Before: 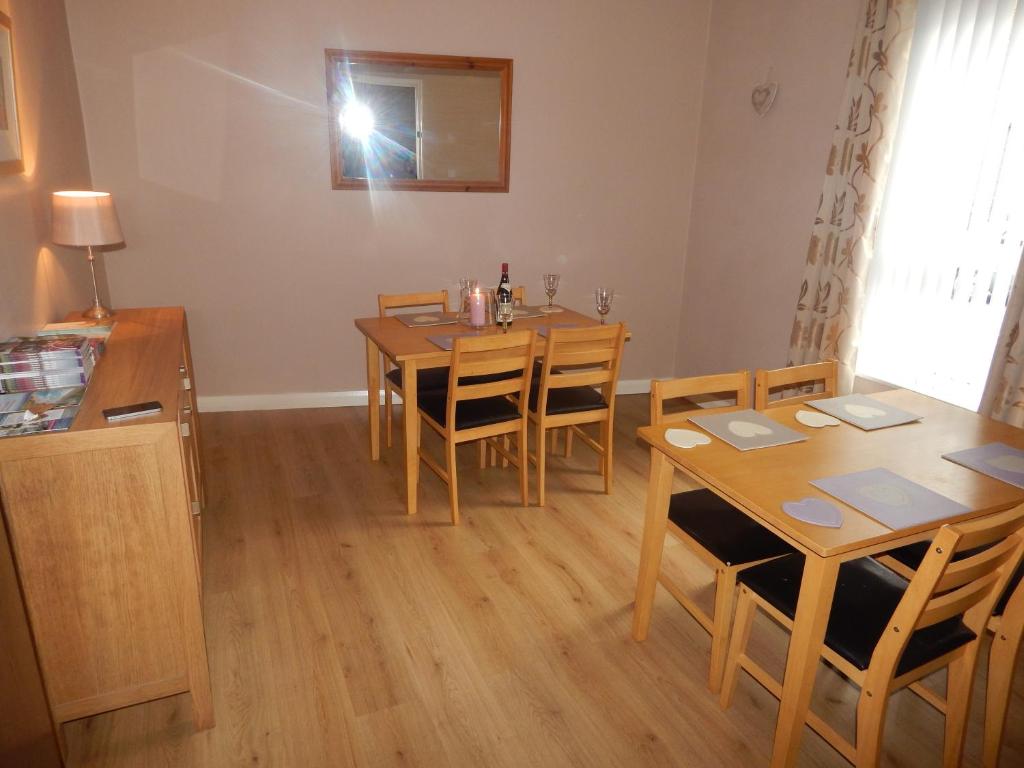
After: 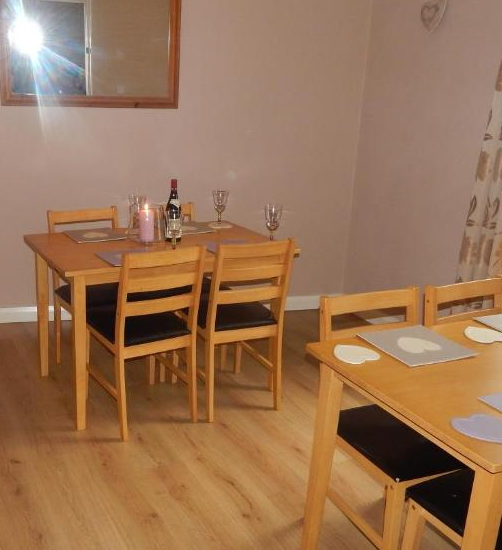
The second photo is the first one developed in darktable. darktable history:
crop: left 32.401%, top 10.956%, right 18.561%, bottom 17.387%
